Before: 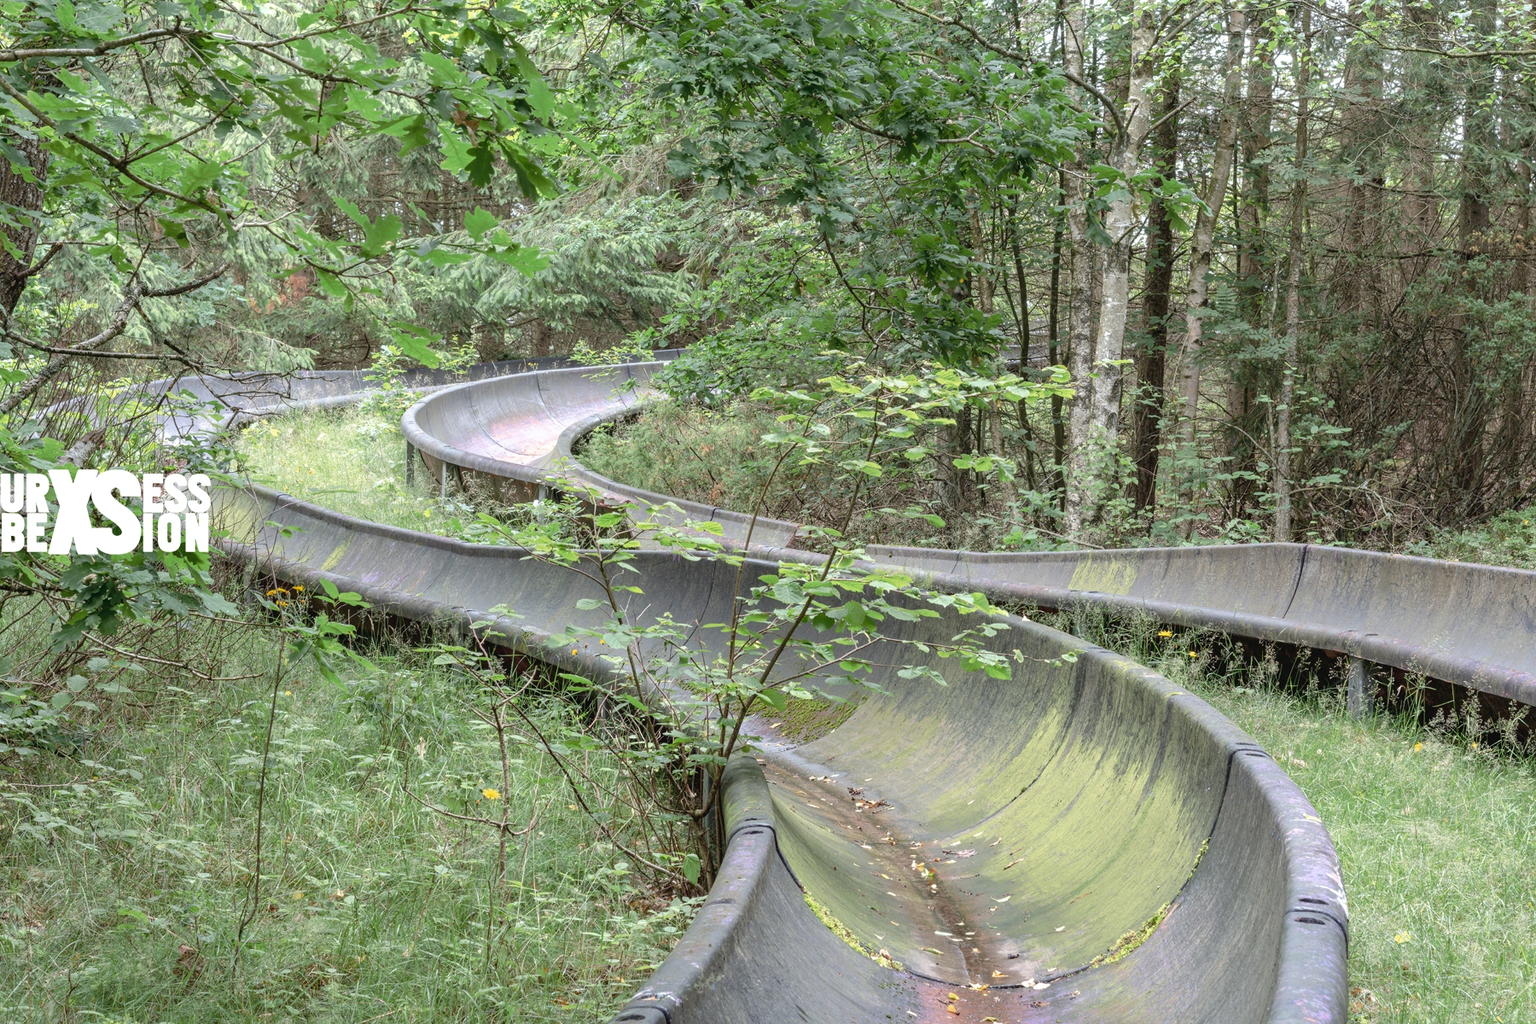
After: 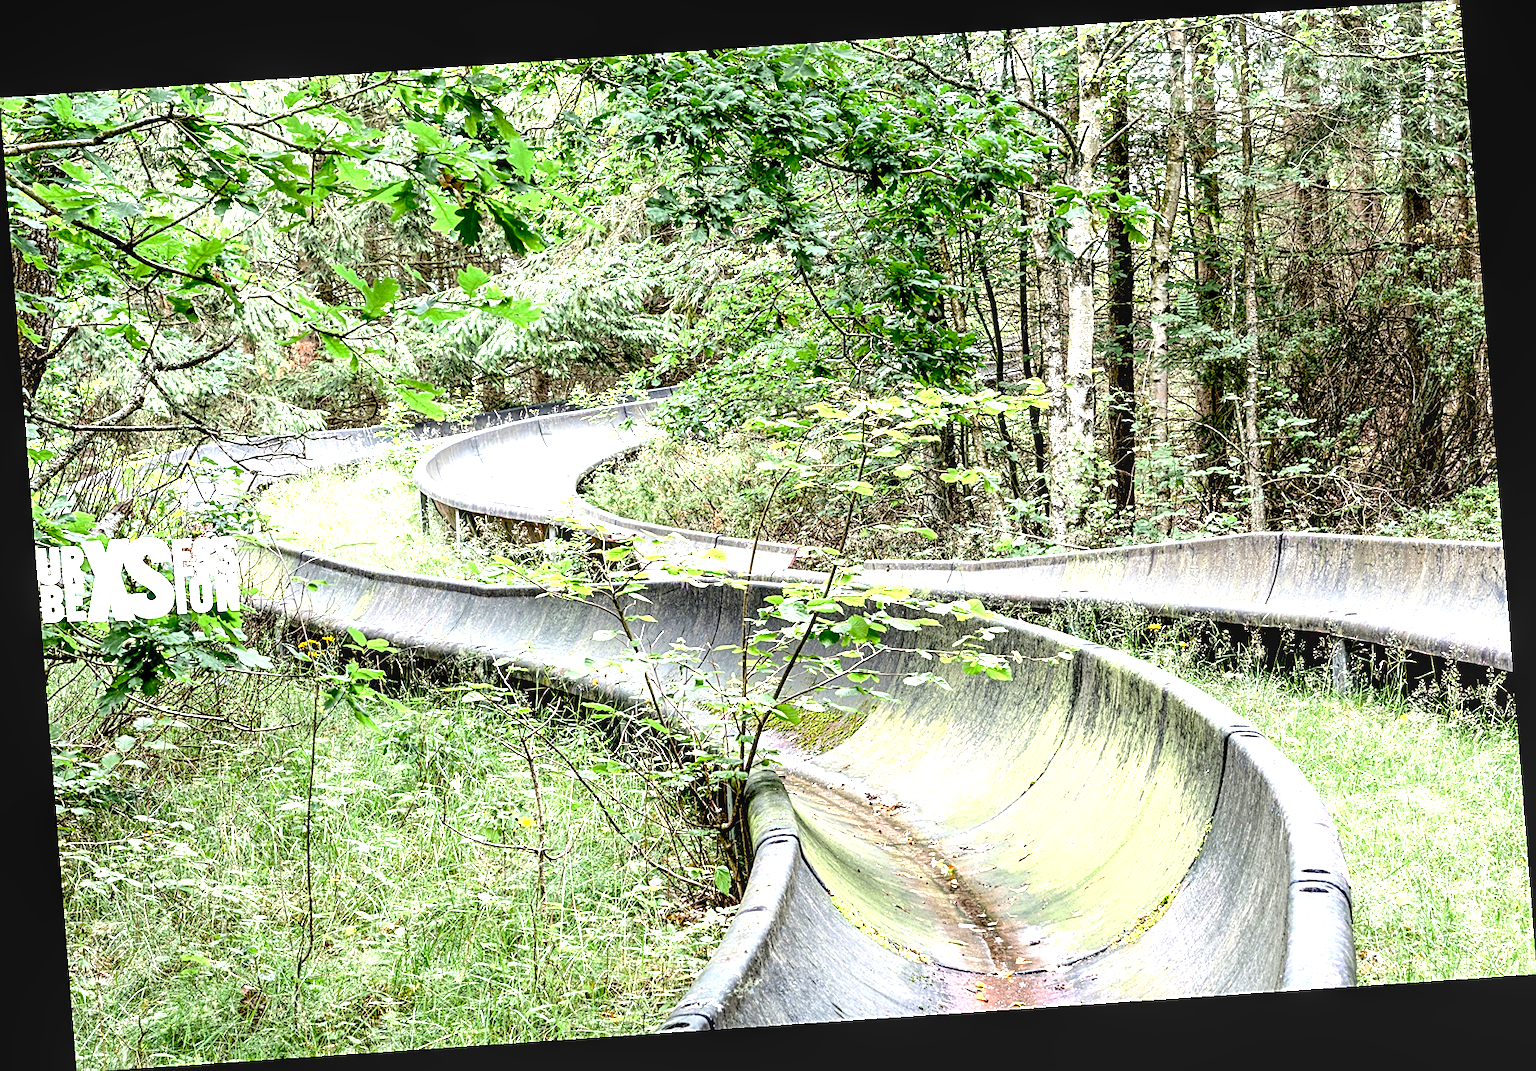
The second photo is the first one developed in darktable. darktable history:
exposure: black level correction 0.035, exposure 0.9 EV, compensate highlight preservation false
tone curve: curves: ch0 [(0, 0) (0.003, 0.003) (0.011, 0.011) (0.025, 0.025) (0.044, 0.044) (0.069, 0.068) (0.1, 0.098) (0.136, 0.134) (0.177, 0.175) (0.224, 0.221) (0.277, 0.273) (0.335, 0.33) (0.399, 0.393) (0.468, 0.461) (0.543, 0.546) (0.623, 0.625) (0.709, 0.711) (0.801, 0.802) (0.898, 0.898) (1, 1)], preserve colors none
tone equalizer: -8 EV -0.75 EV, -7 EV -0.7 EV, -6 EV -0.6 EV, -5 EV -0.4 EV, -3 EV 0.4 EV, -2 EV 0.6 EV, -1 EV 0.7 EV, +0 EV 0.75 EV, edges refinement/feathering 500, mask exposure compensation -1.57 EV, preserve details no
local contrast: on, module defaults
rotate and perspective: rotation -4.2°, shear 0.006, automatic cropping off
sharpen: on, module defaults
